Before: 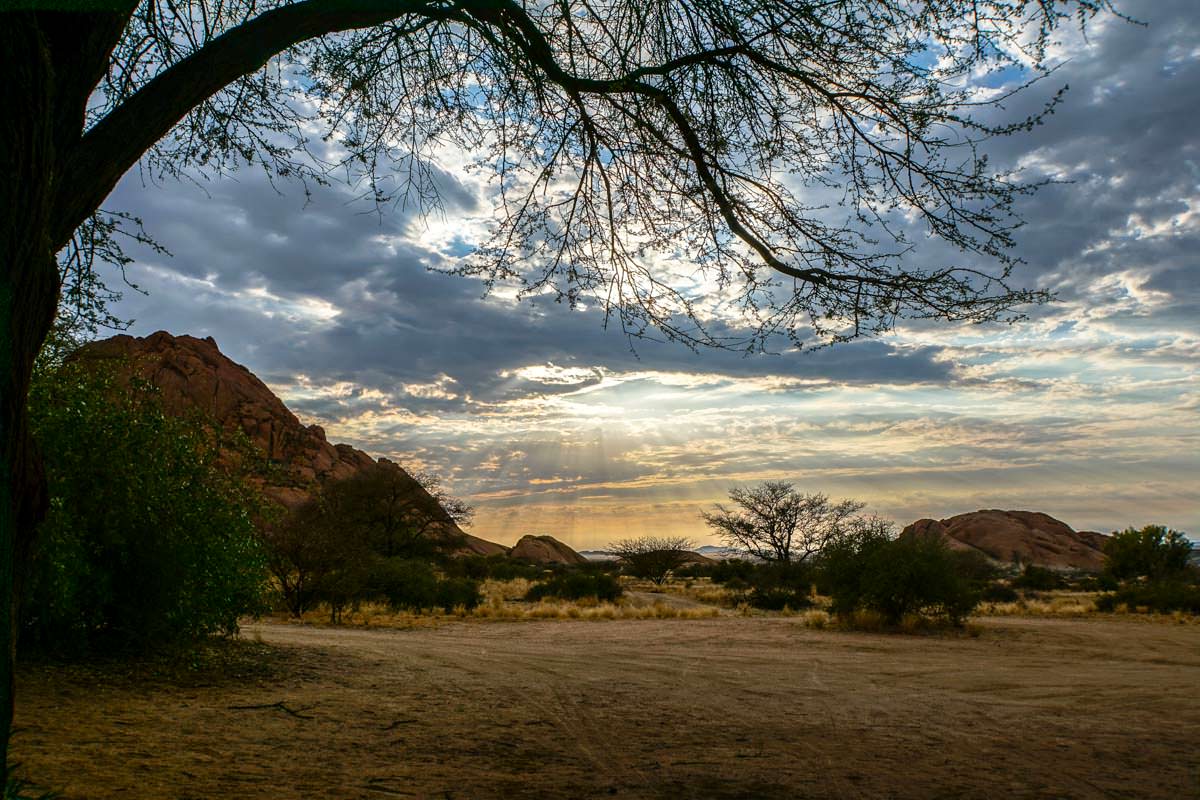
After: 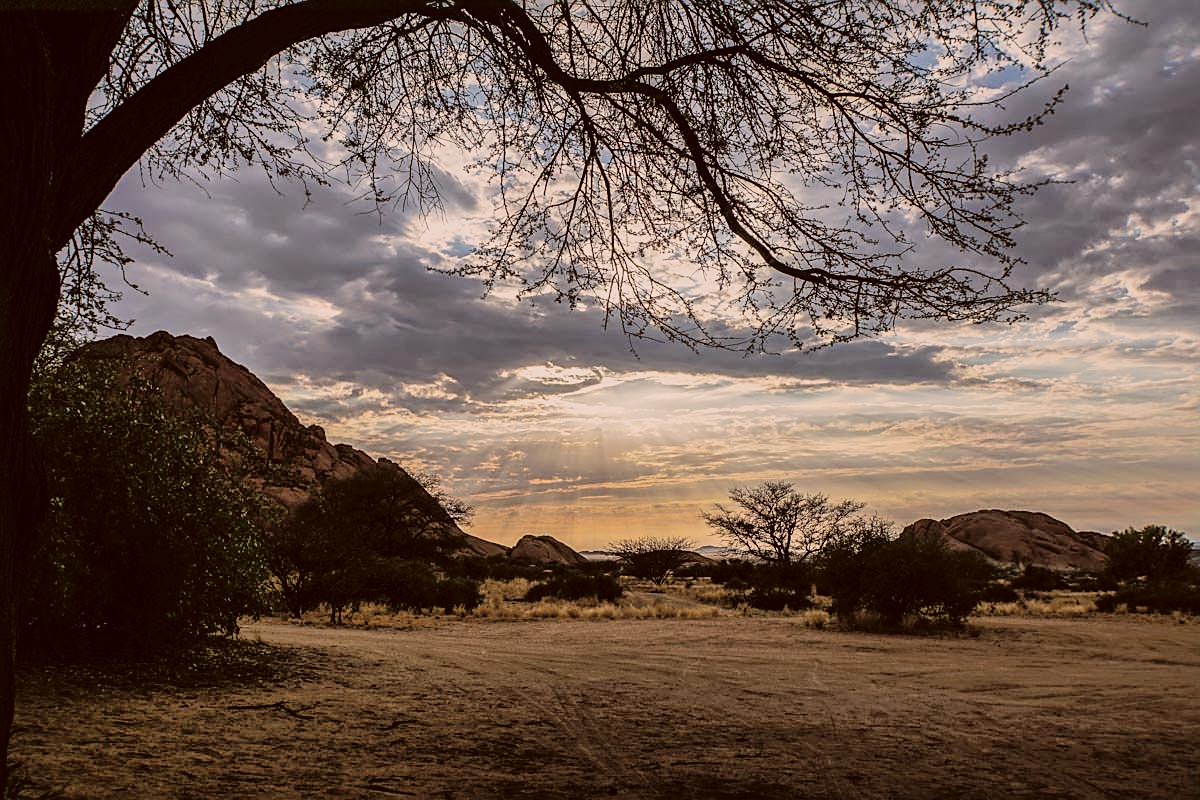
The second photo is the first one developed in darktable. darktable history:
exposure: black level correction -0.015, compensate exposure bias true, compensate highlight preservation false
filmic rgb: black relative exposure -5.05 EV, white relative exposure 3.96 EV, hardness 2.88, contrast 1.299, highlights saturation mix -29.43%
shadows and highlights: on, module defaults
color correction: highlights a* 10.22, highlights b* 9.78, shadows a* 7.98, shadows b* 7.92, saturation 0.808
sharpen: on, module defaults
